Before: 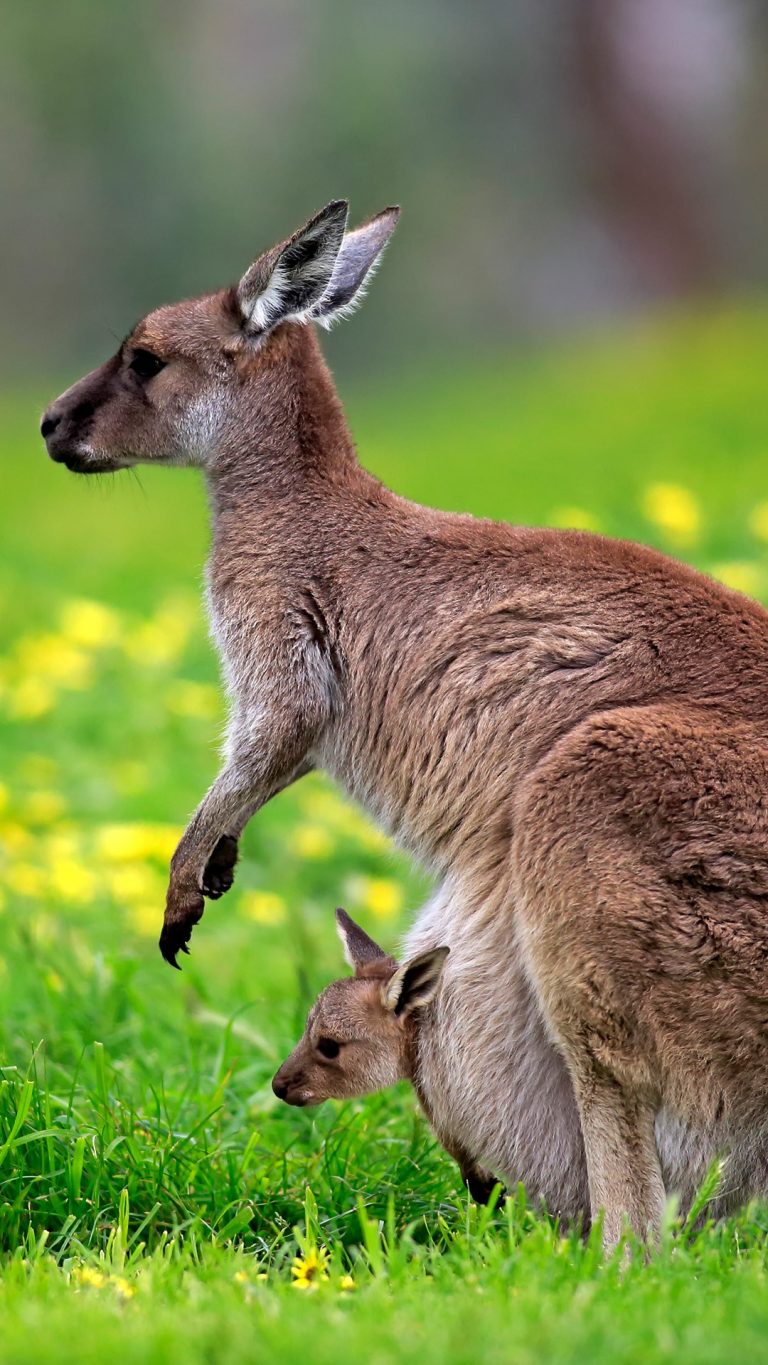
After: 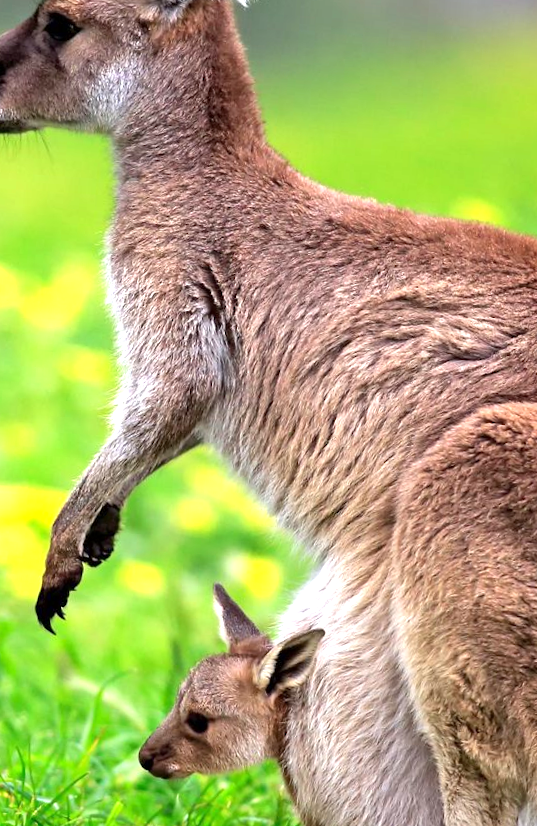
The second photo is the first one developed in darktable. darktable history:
exposure: exposure 0.804 EV, compensate highlight preservation false
crop and rotate: angle -3.8°, left 9.819%, top 20.452%, right 12.061%, bottom 11.99%
